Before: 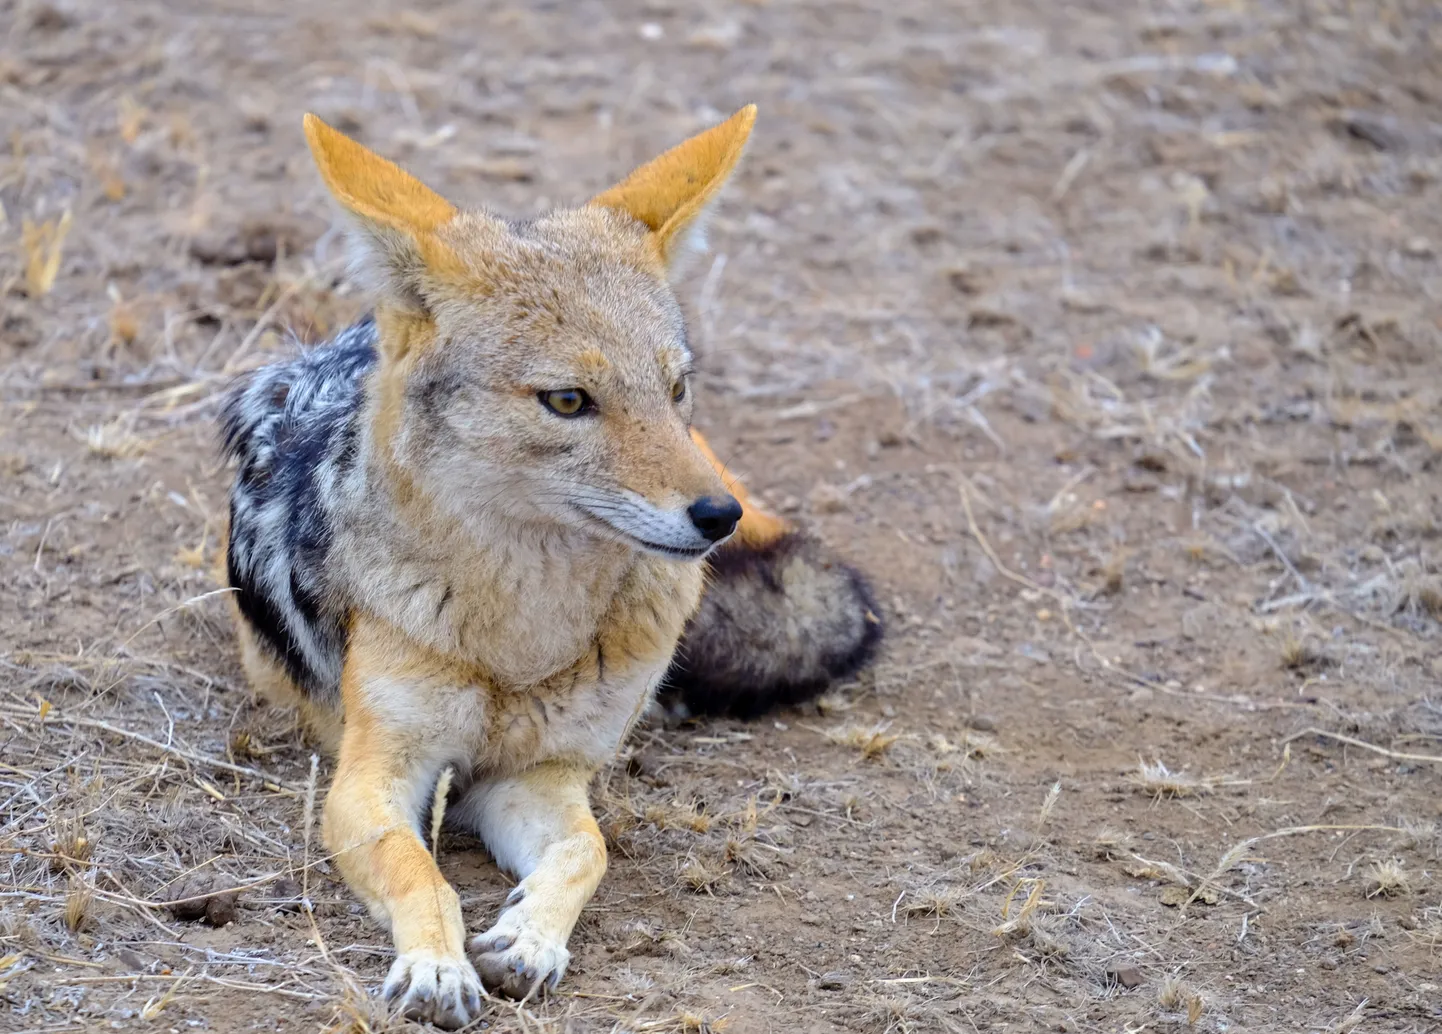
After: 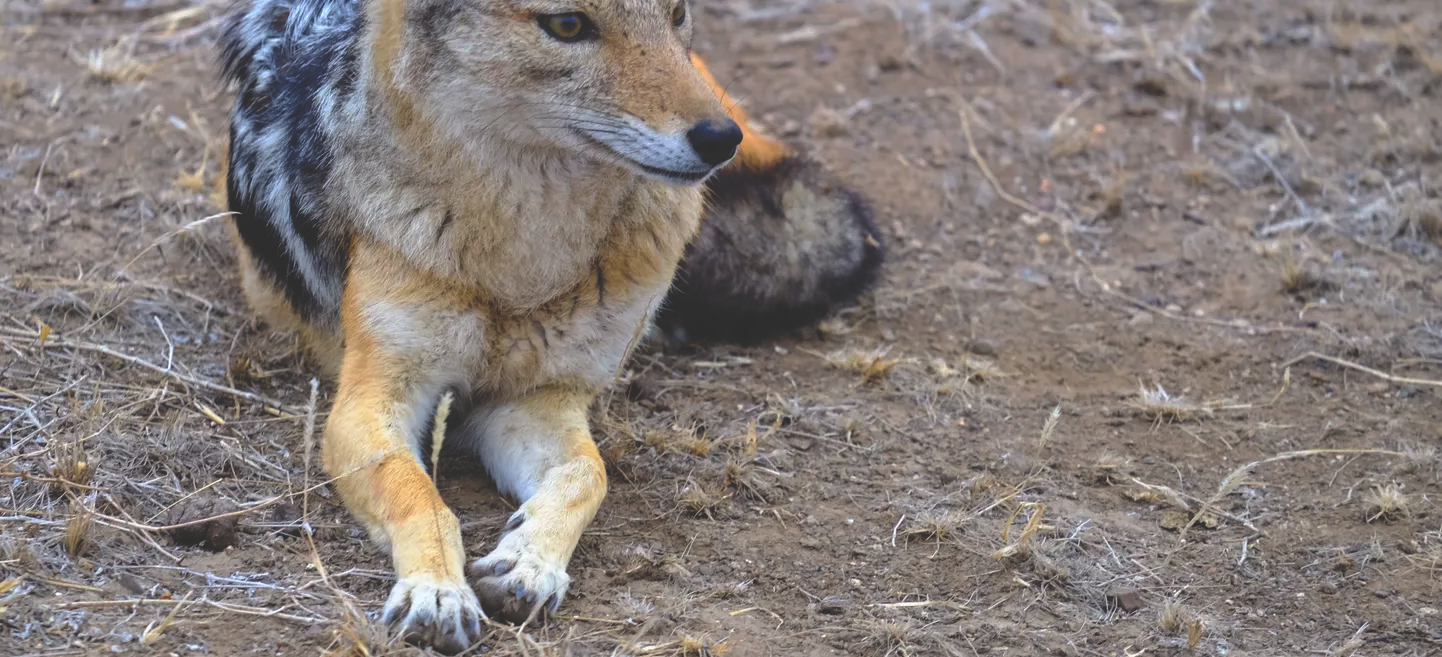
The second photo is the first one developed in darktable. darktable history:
rgb curve: curves: ch0 [(0, 0.186) (0.314, 0.284) (0.775, 0.708) (1, 1)], compensate middle gray true, preserve colors none
crop and rotate: top 36.435%
